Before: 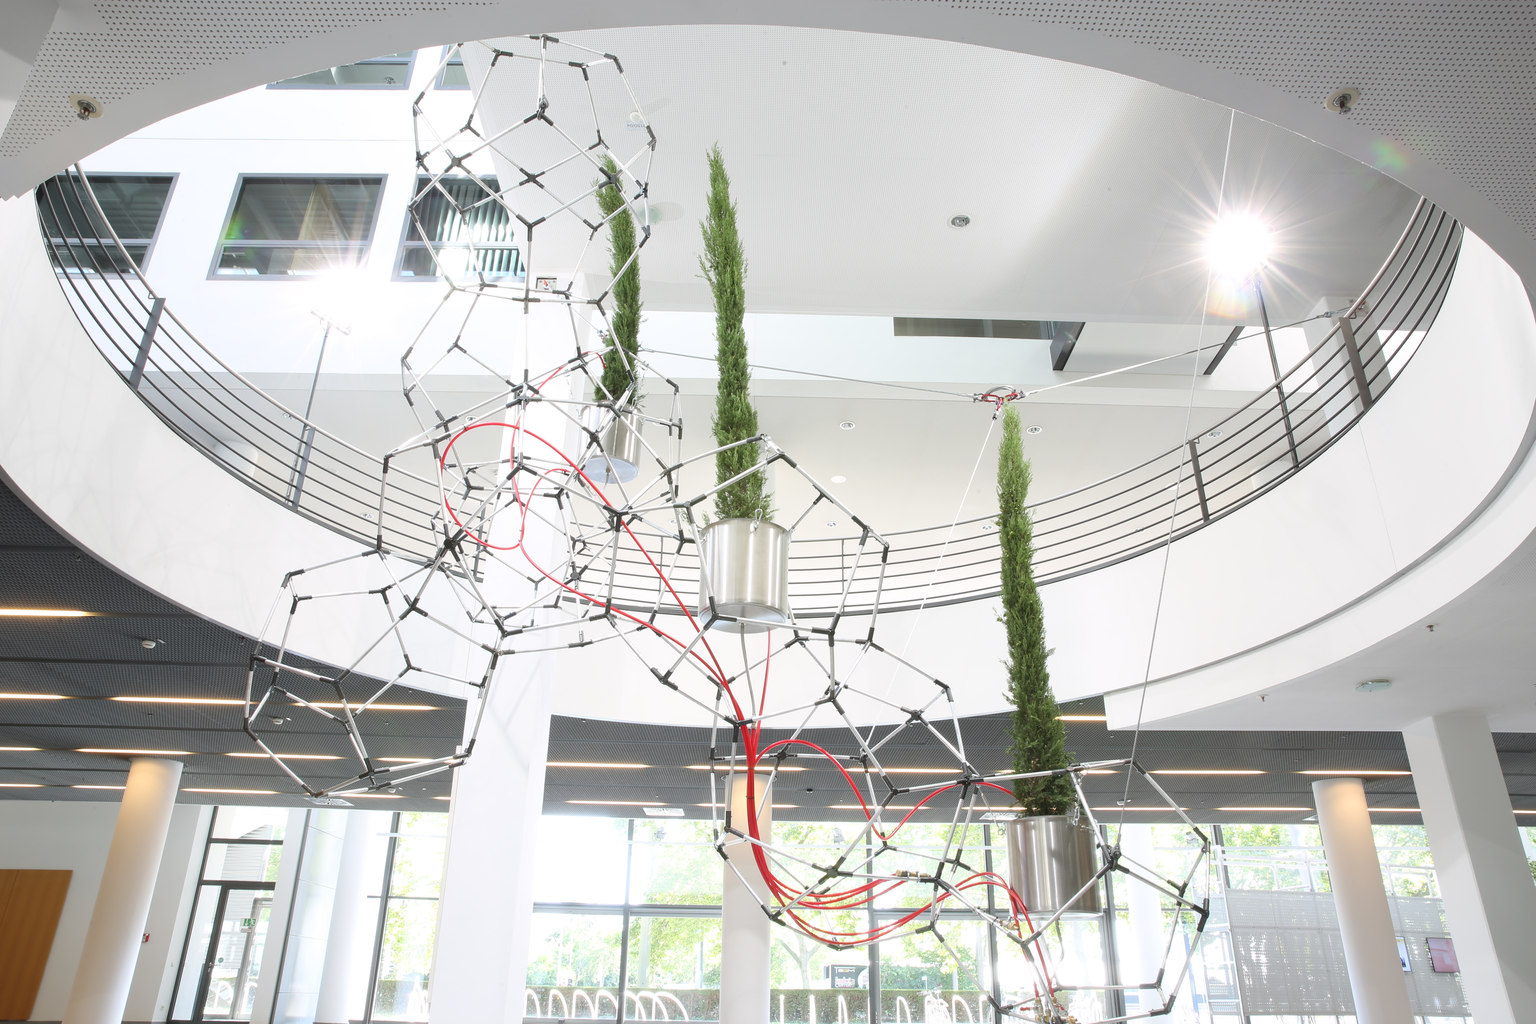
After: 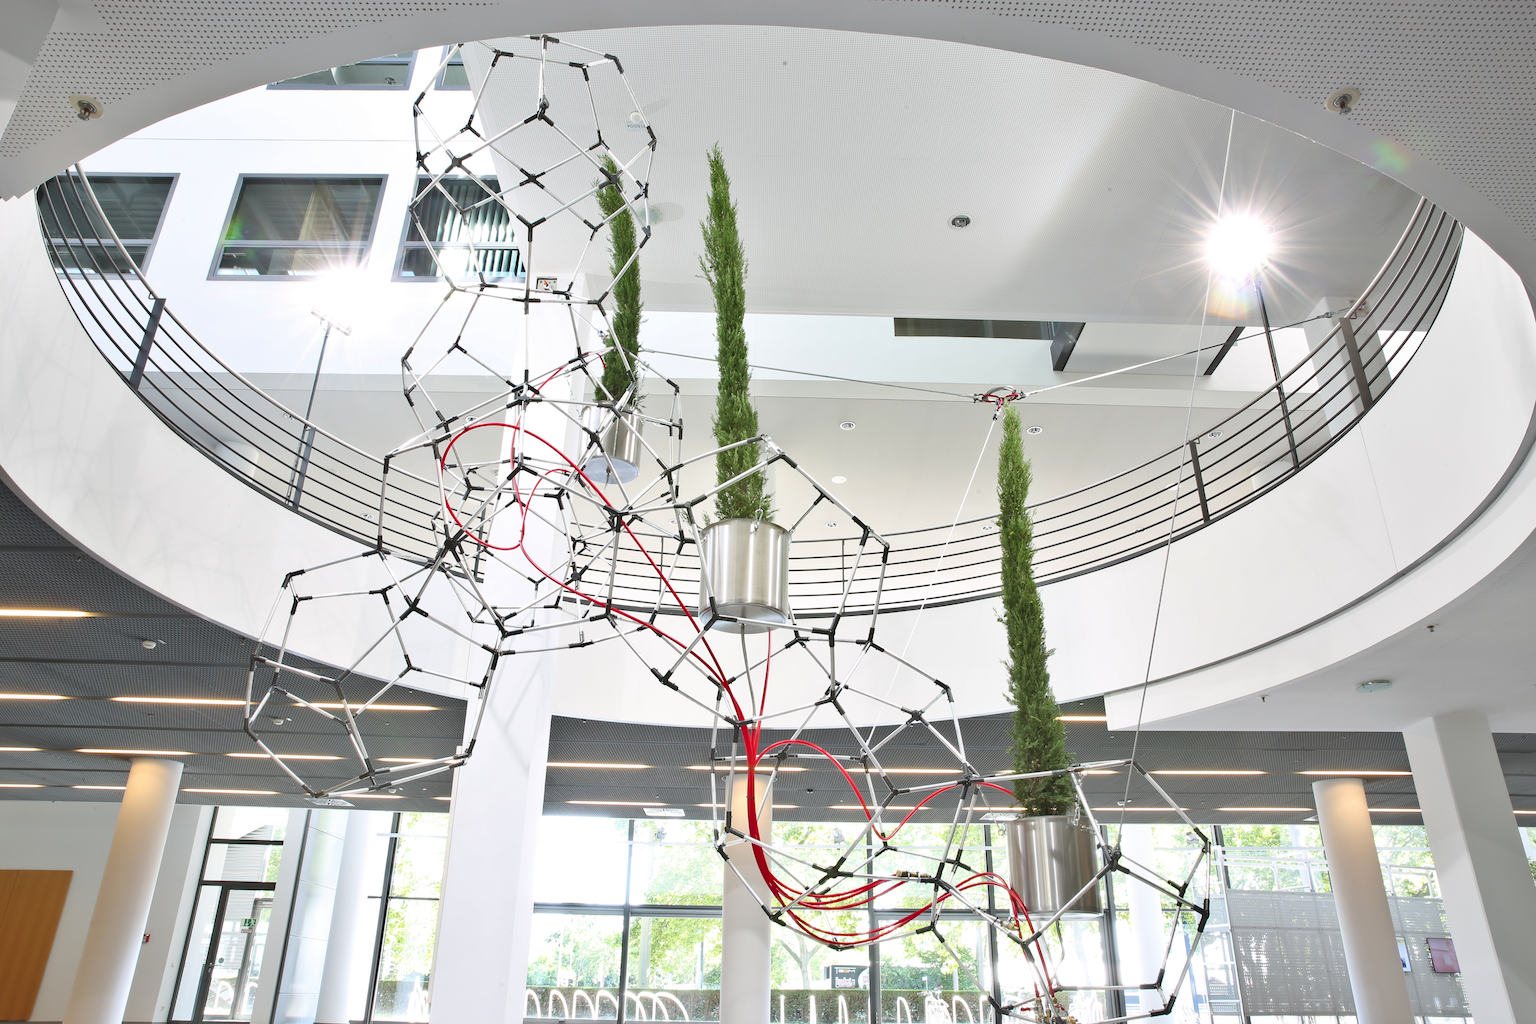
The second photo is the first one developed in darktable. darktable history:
levels: levels [0, 0.478, 1]
shadows and highlights: low approximation 0.01, soften with gaussian
